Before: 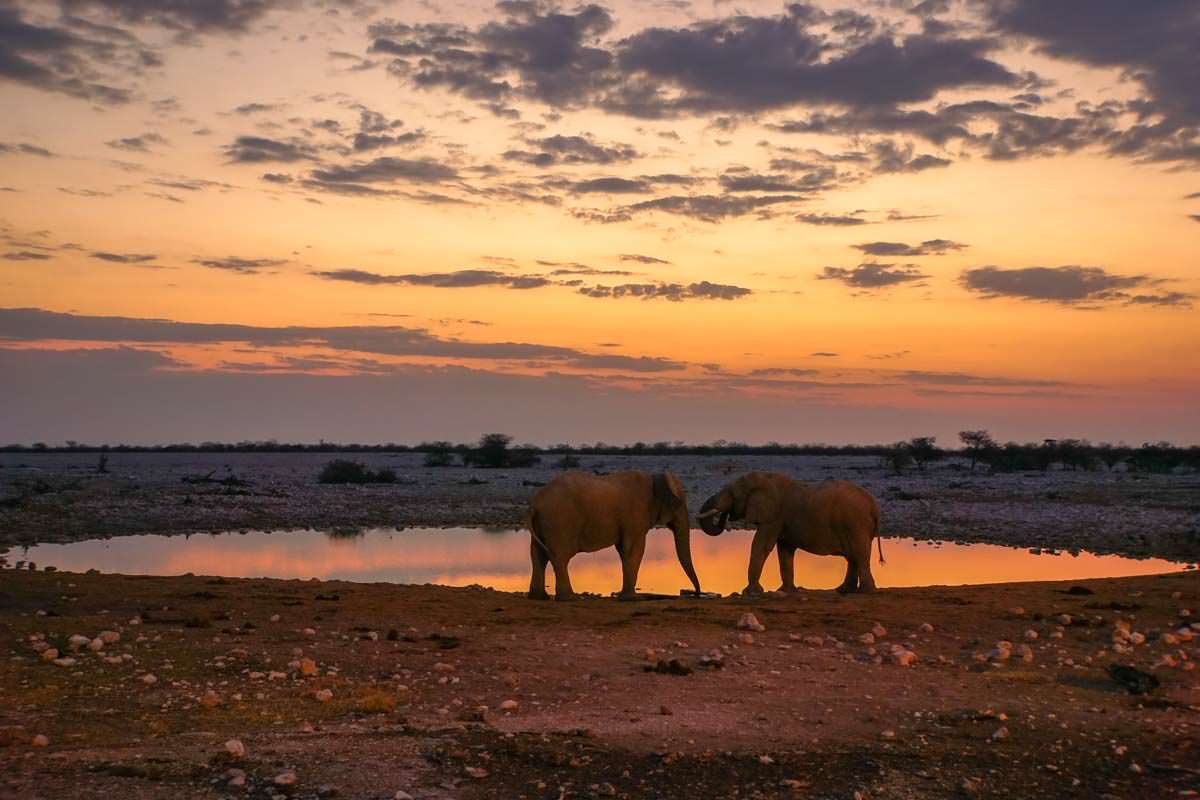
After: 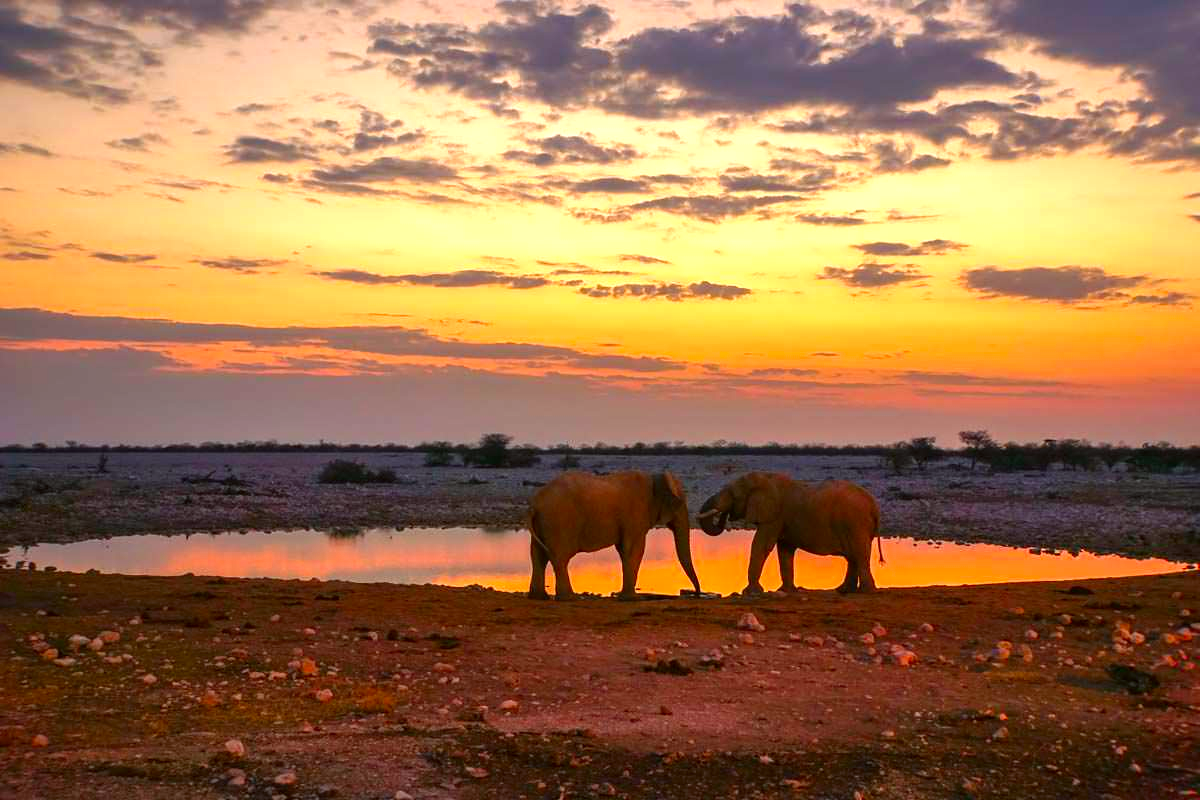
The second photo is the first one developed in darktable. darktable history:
contrast brightness saturation: brightness -0.028, saturation 0.359
color correction: highlights a* -2.75, highlights b* -2.75, shadows a* 2.28, shadows b* 2.83
exposure: exposure 0.6 EV, compensate exposure bias true, compensate highlight preservation false
